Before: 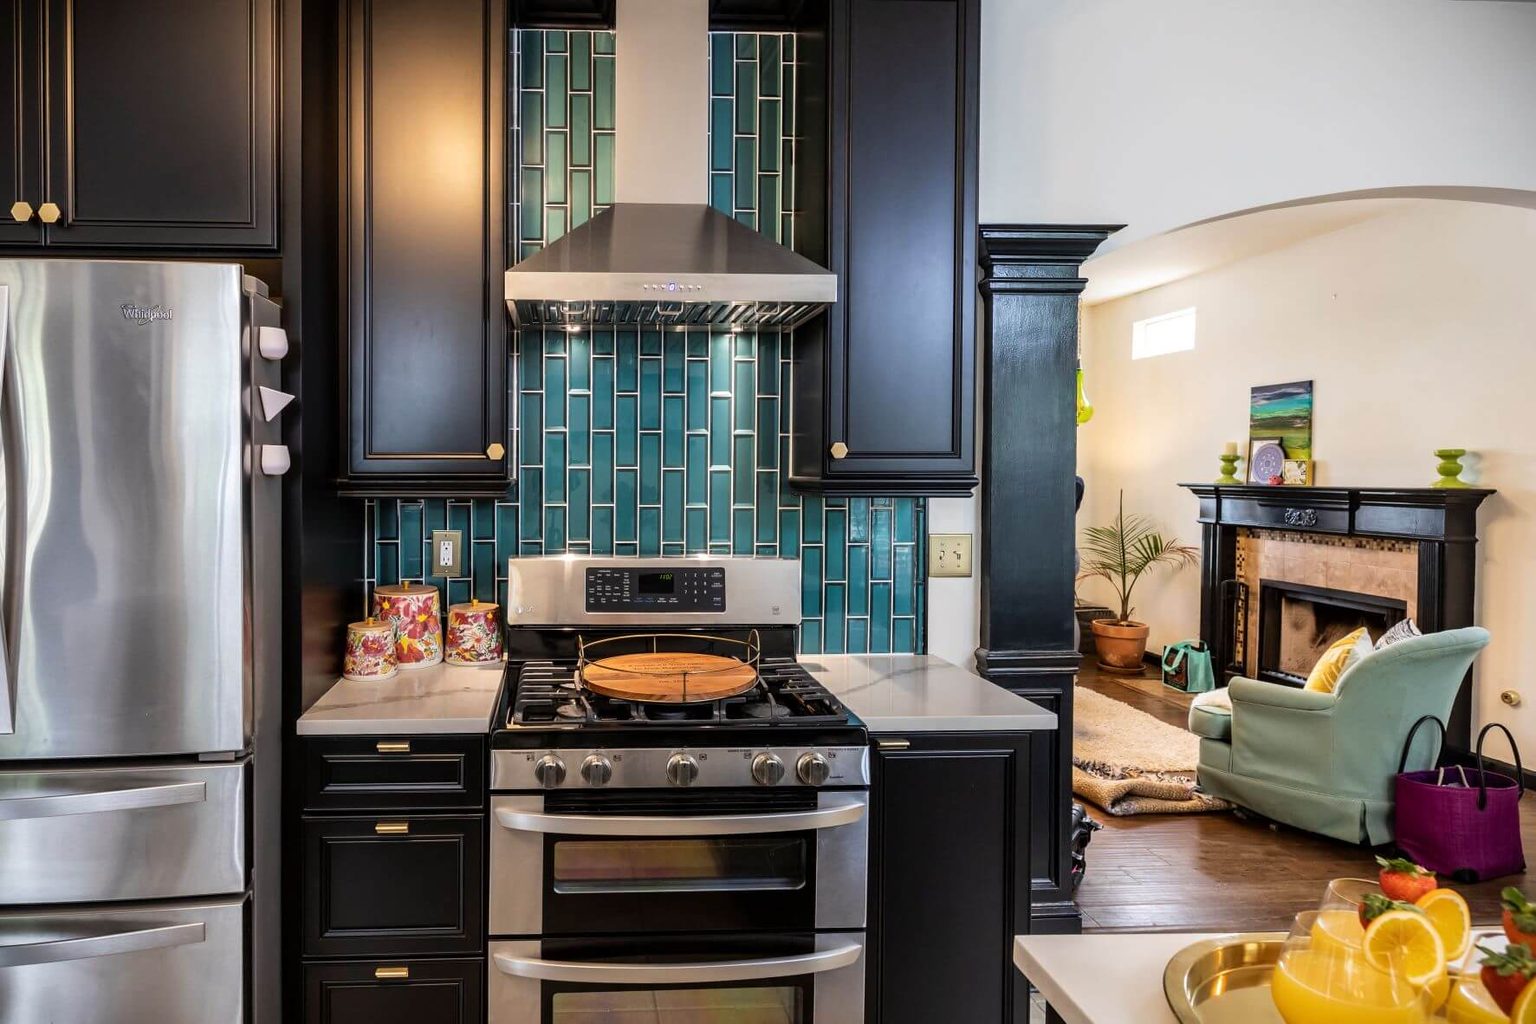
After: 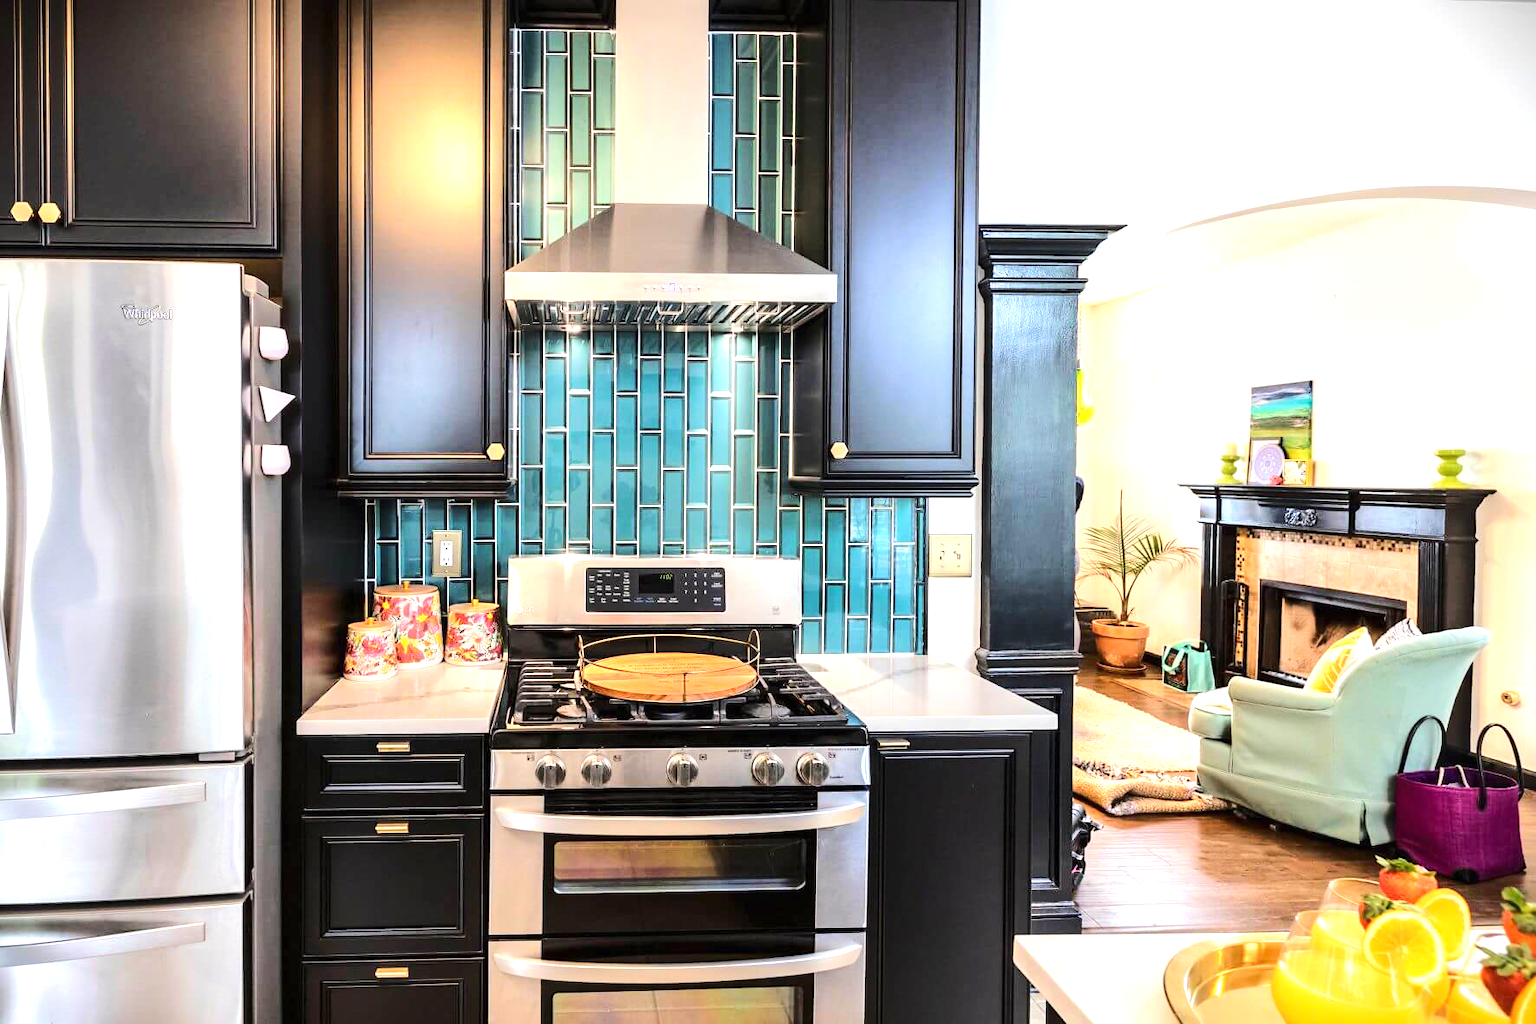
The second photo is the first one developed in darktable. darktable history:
rgb curve: curves: ch0 [(0, 0) (0.284, 0.292) (0.505, 0.644) (1, 1)]; ch1 [(0, 0) (0.284, 0.292) (0.505, 0.644) (1, 1)]; ch2 [(0, 0) (0.284, 0.292) (0.505, 0.644) (1, 1)], compensate middle gray true
exposure: black level correction 0, exposure 1.1 EV, compensate exposure bias true, compensate highlight preservation false
